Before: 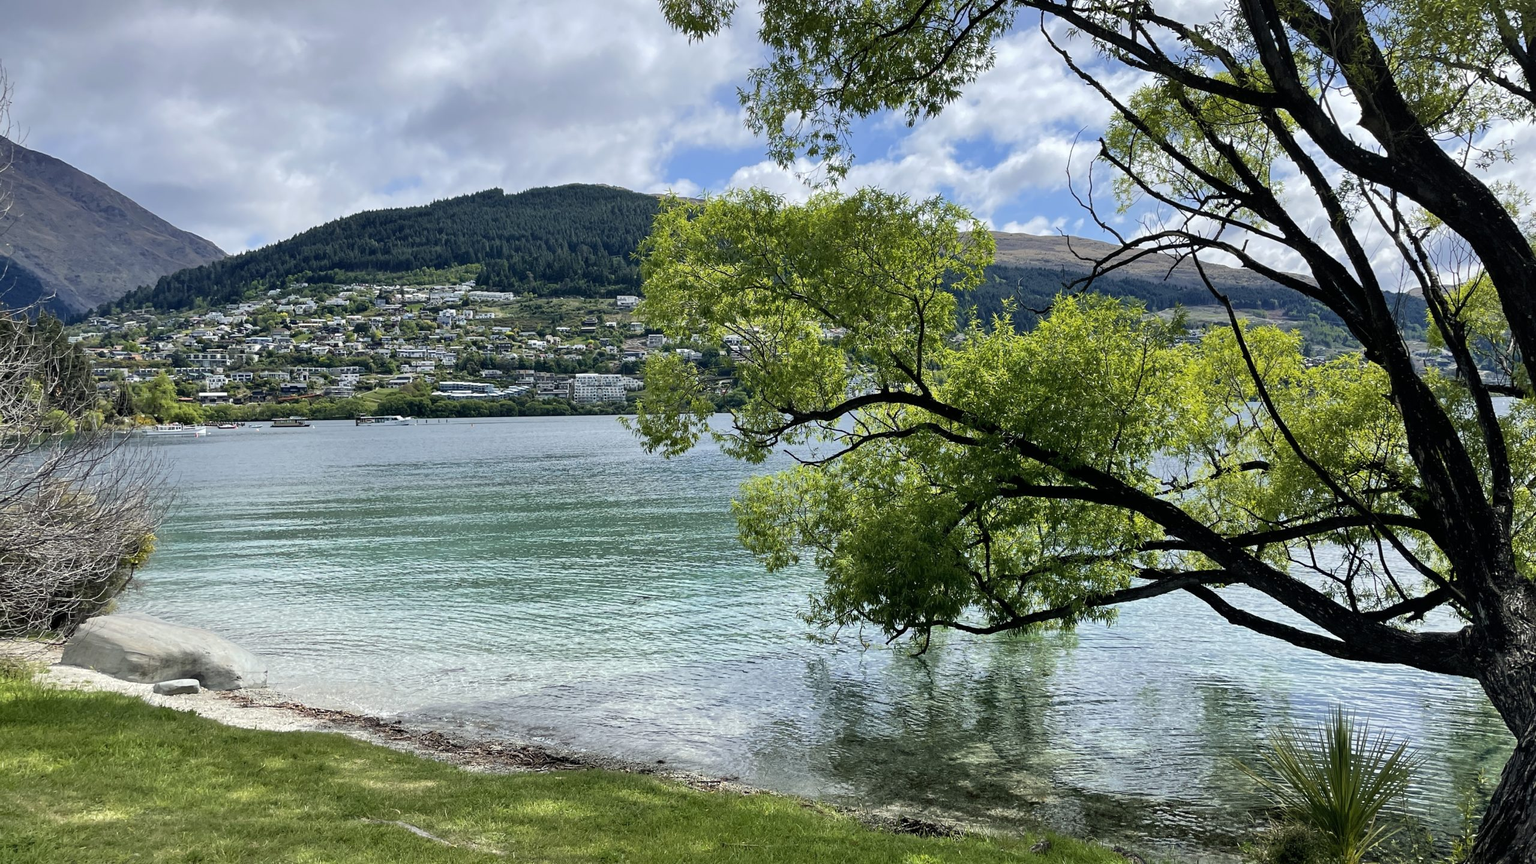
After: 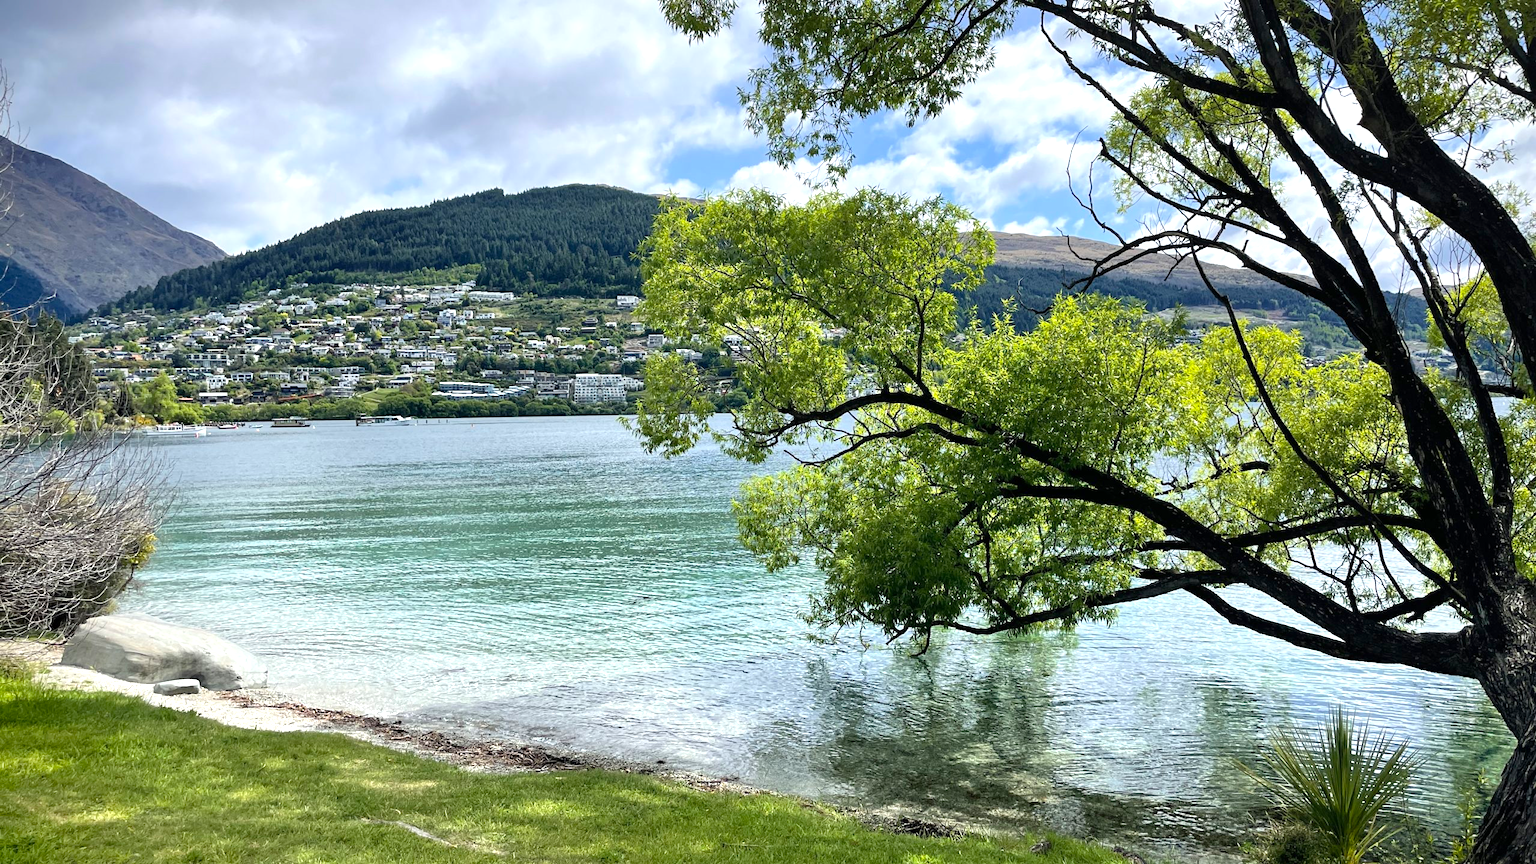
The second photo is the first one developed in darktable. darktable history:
base curve: preserve colors none
exposure: exposure 0.566 EV, compensate highlight preservation false
vignetting: fall-off start 88.53%, fall-off radius 44.2%, saturation 0.376, width/height ratio 1.161
